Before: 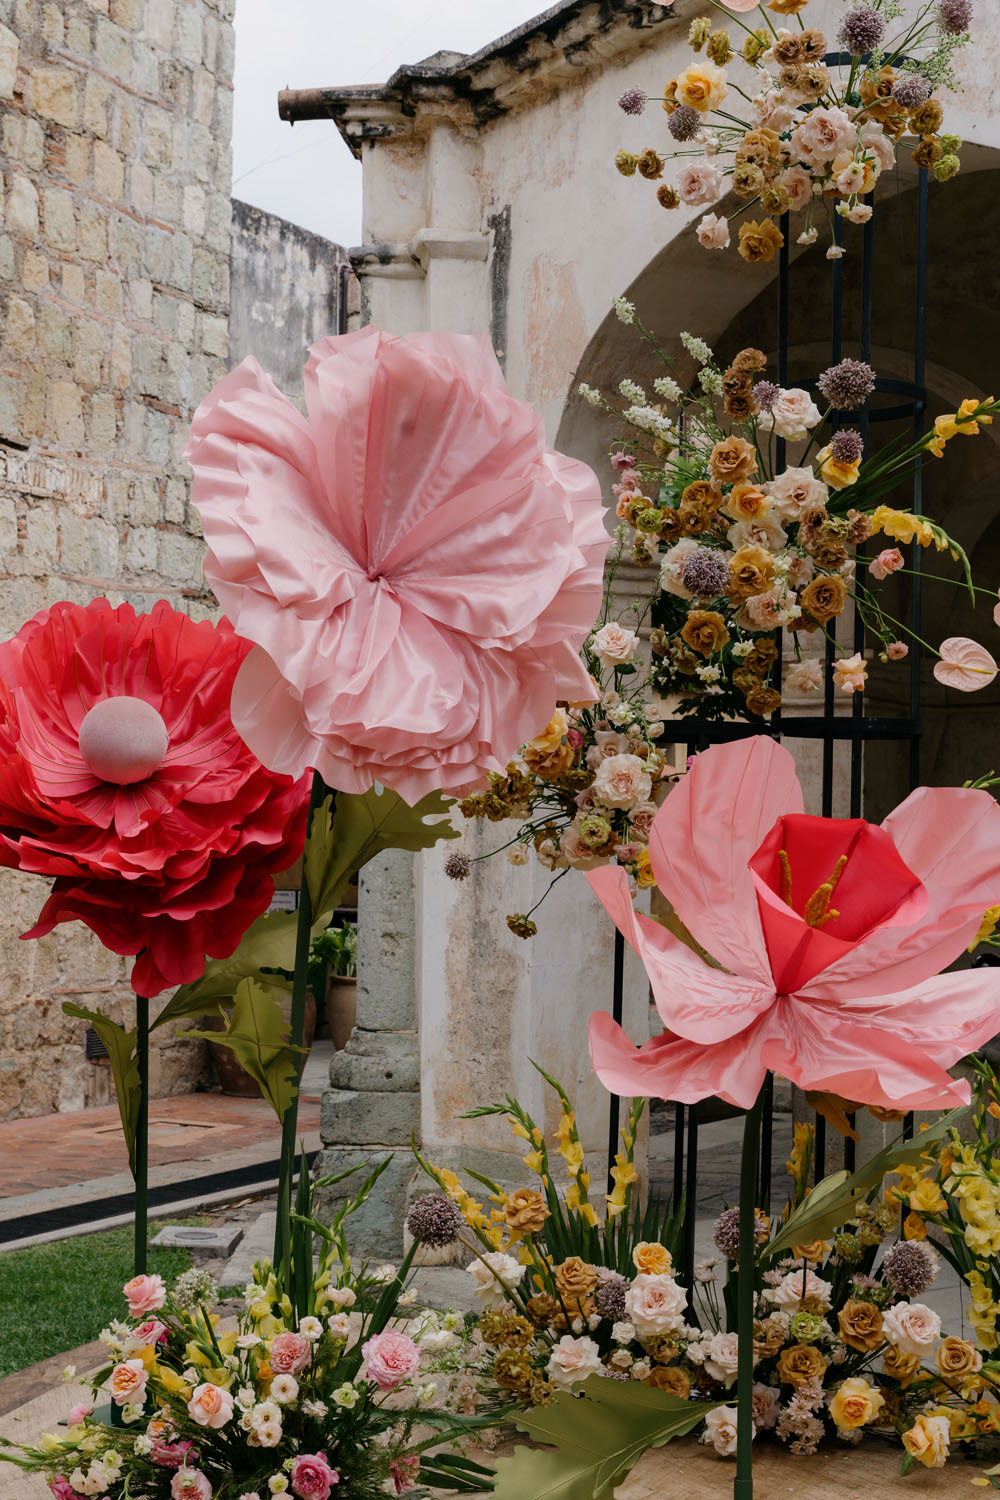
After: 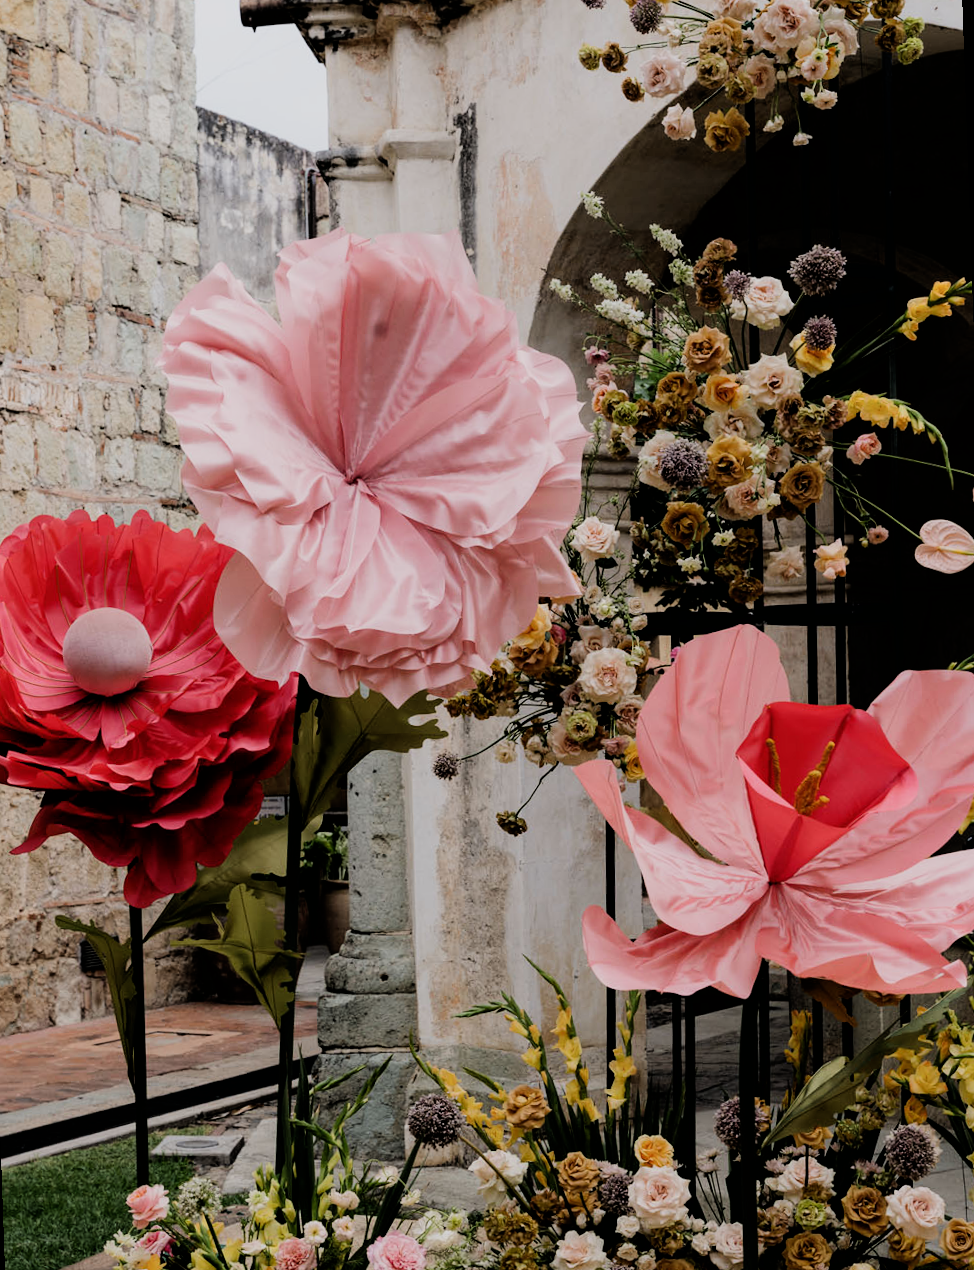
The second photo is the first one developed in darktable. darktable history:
rotate and perspective: rotation -2°, crop left 0.022, crop right 0.978, crop top 0.049, crop bottom 0.951
crop: left 1.964%, top 3.251%, right 1.122%, bottom 4.933%
filmic rgb: black relative exposure -5 EV, hardness 2.88, contrast 1.4, highlights saturation mix -30%
